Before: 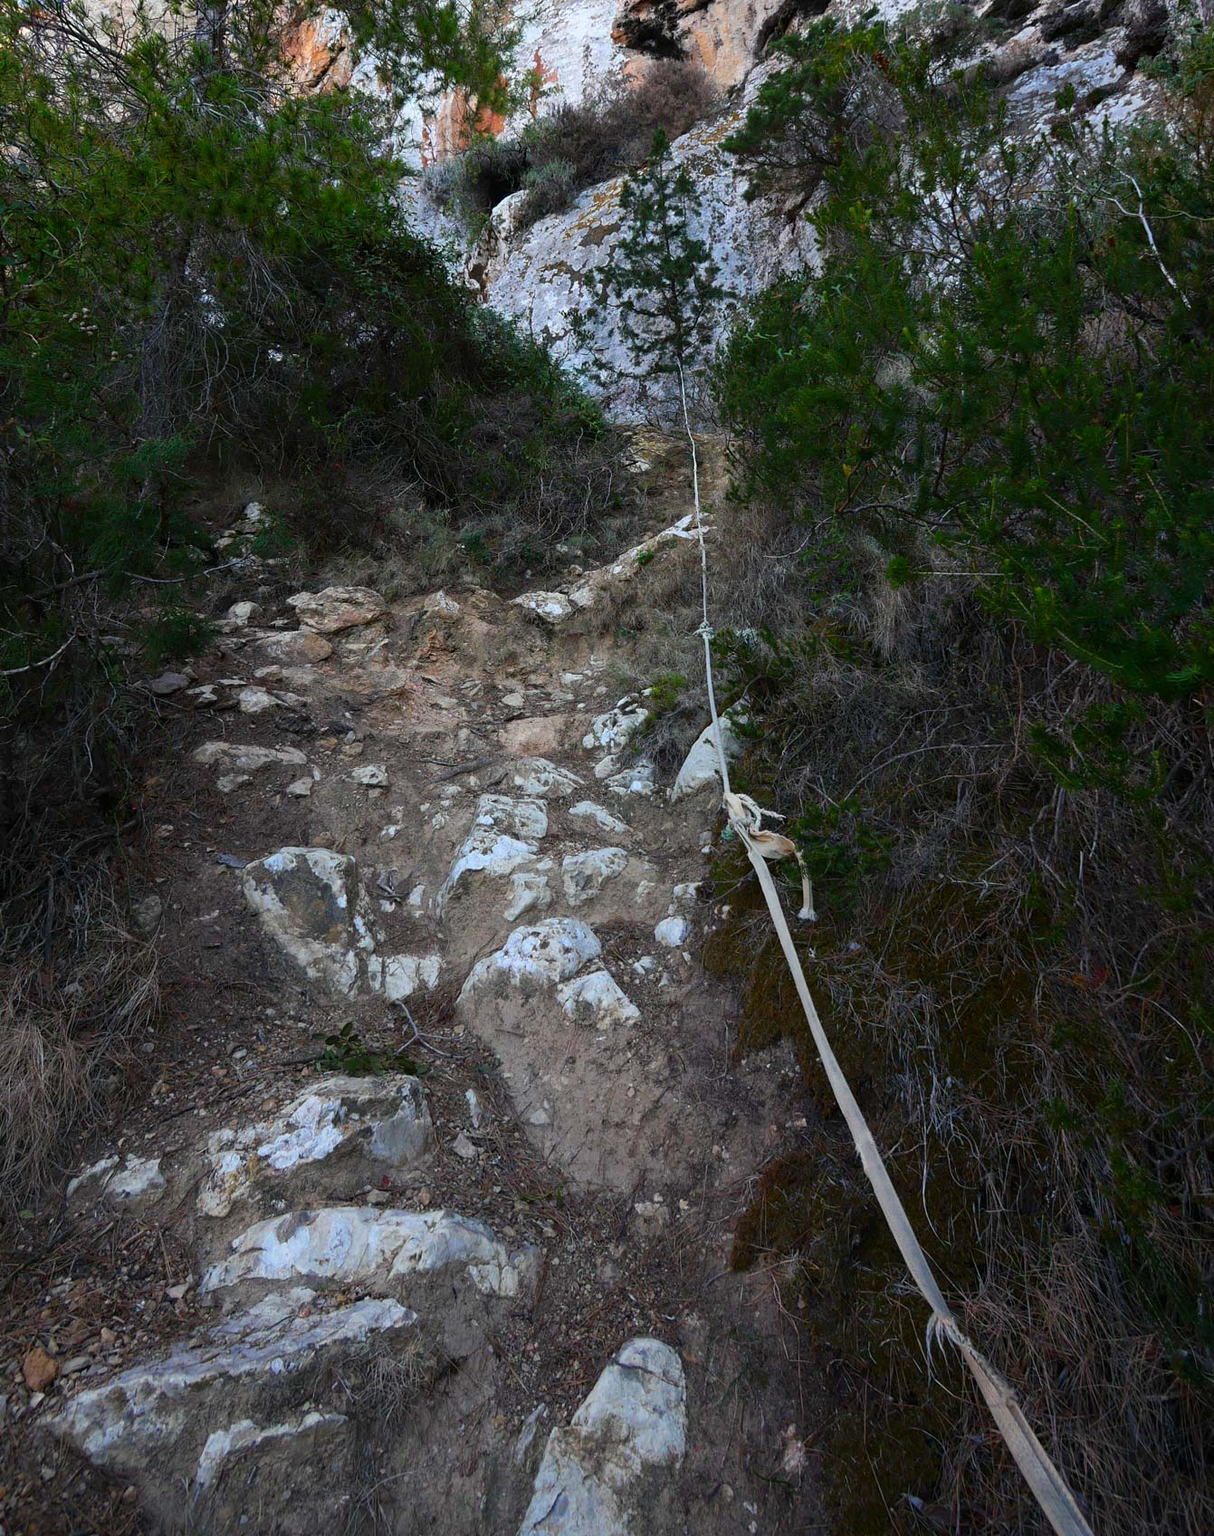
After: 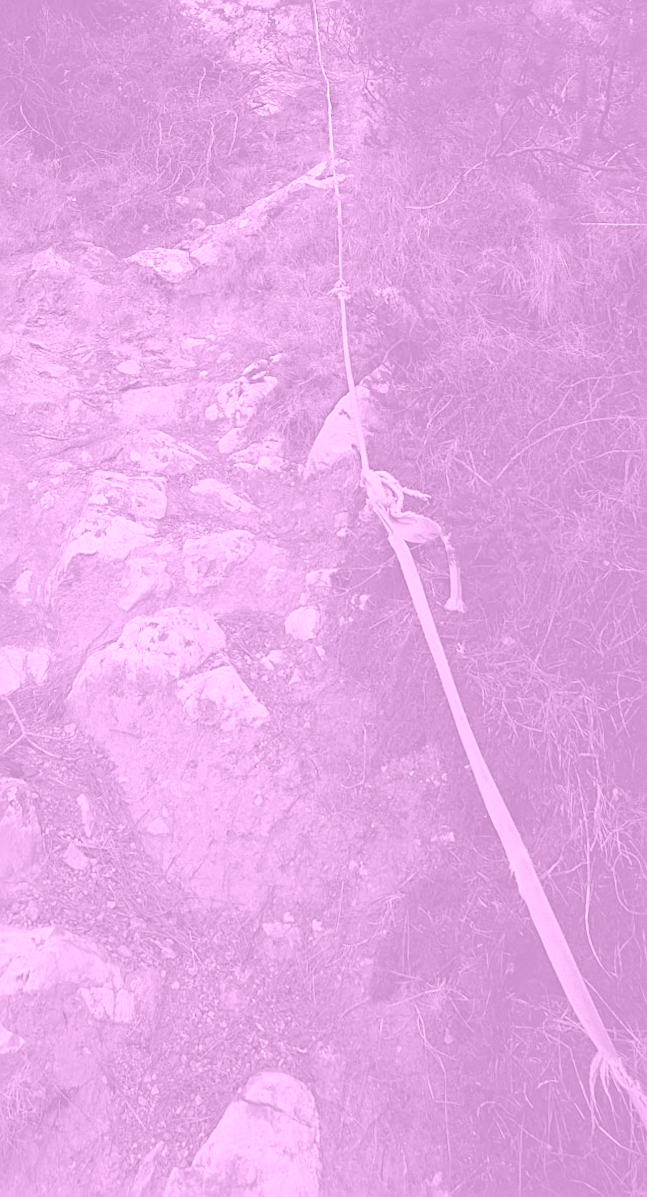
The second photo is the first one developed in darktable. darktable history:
sharpen: radius 2.767
crop: left 31.379%, top 24.658%, right 20.326%, bottom 6.628%
rotate and perspective: lens shift (horizontal) -0.055, automatic cropping off
colorize: hue 331.2°, saturation 69%, source mix 30.28%, lightness 69.02%, version 1
